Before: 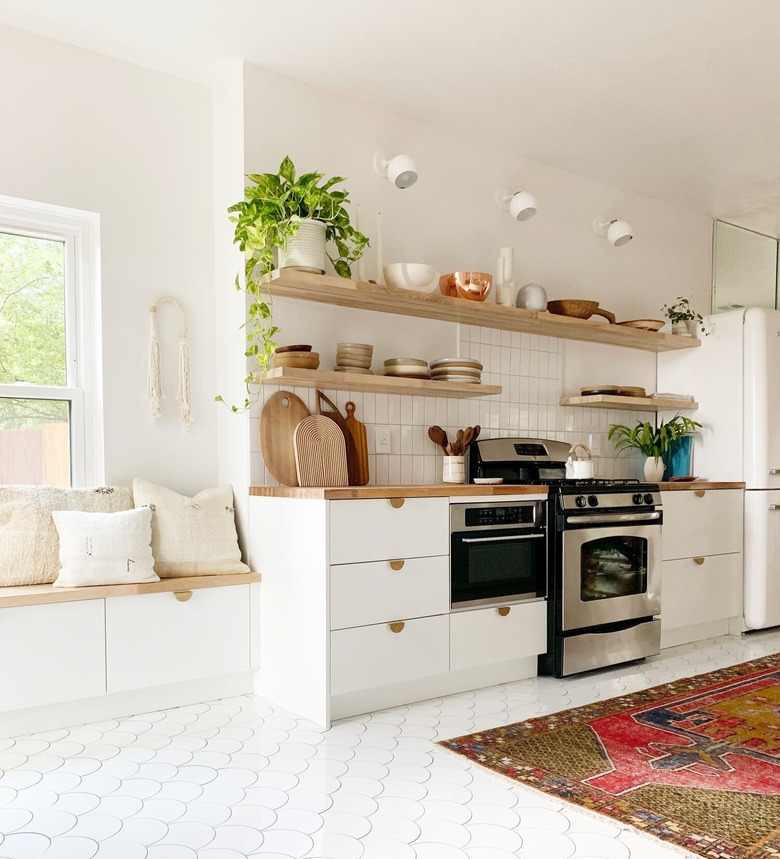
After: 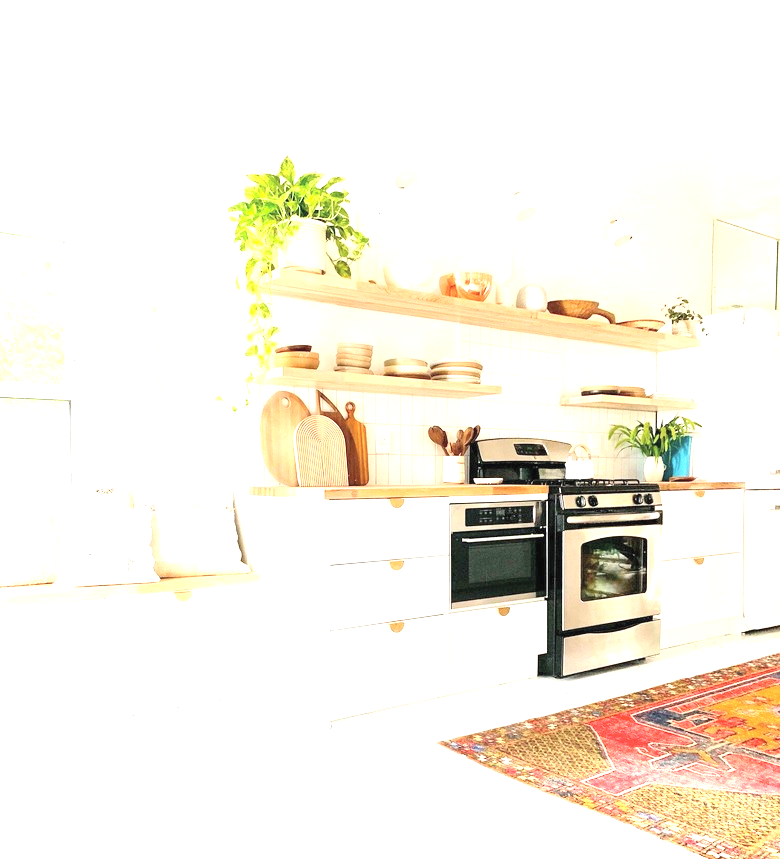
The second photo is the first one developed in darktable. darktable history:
exposure: black level correction 0, exposure 1.7 EV, compensate exposure bias true, compensate highlight preservation false
contrast brightness saturation: contrast 0.135, brightness 0.223
